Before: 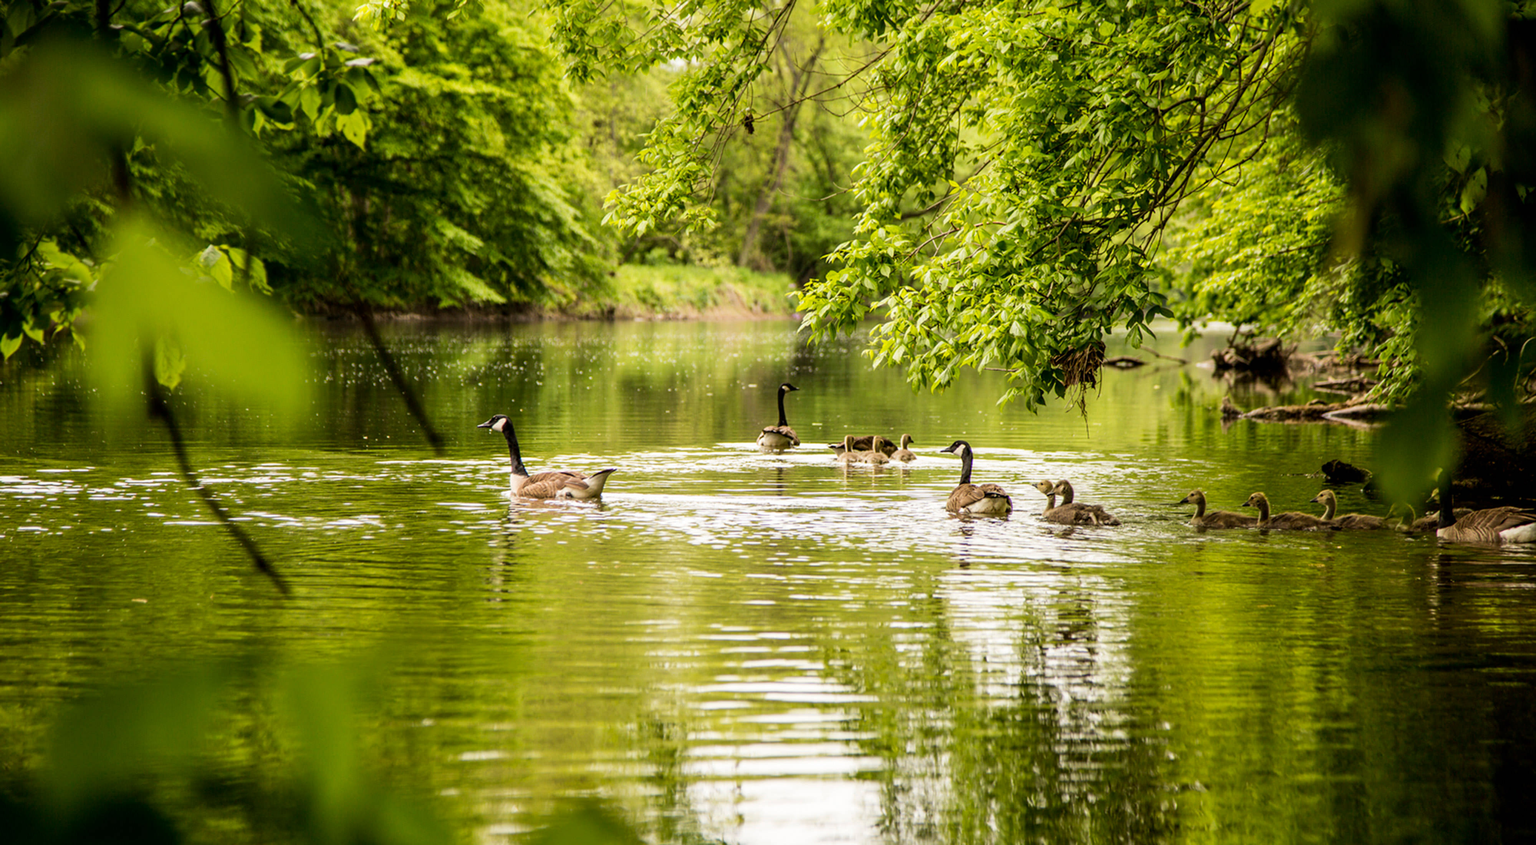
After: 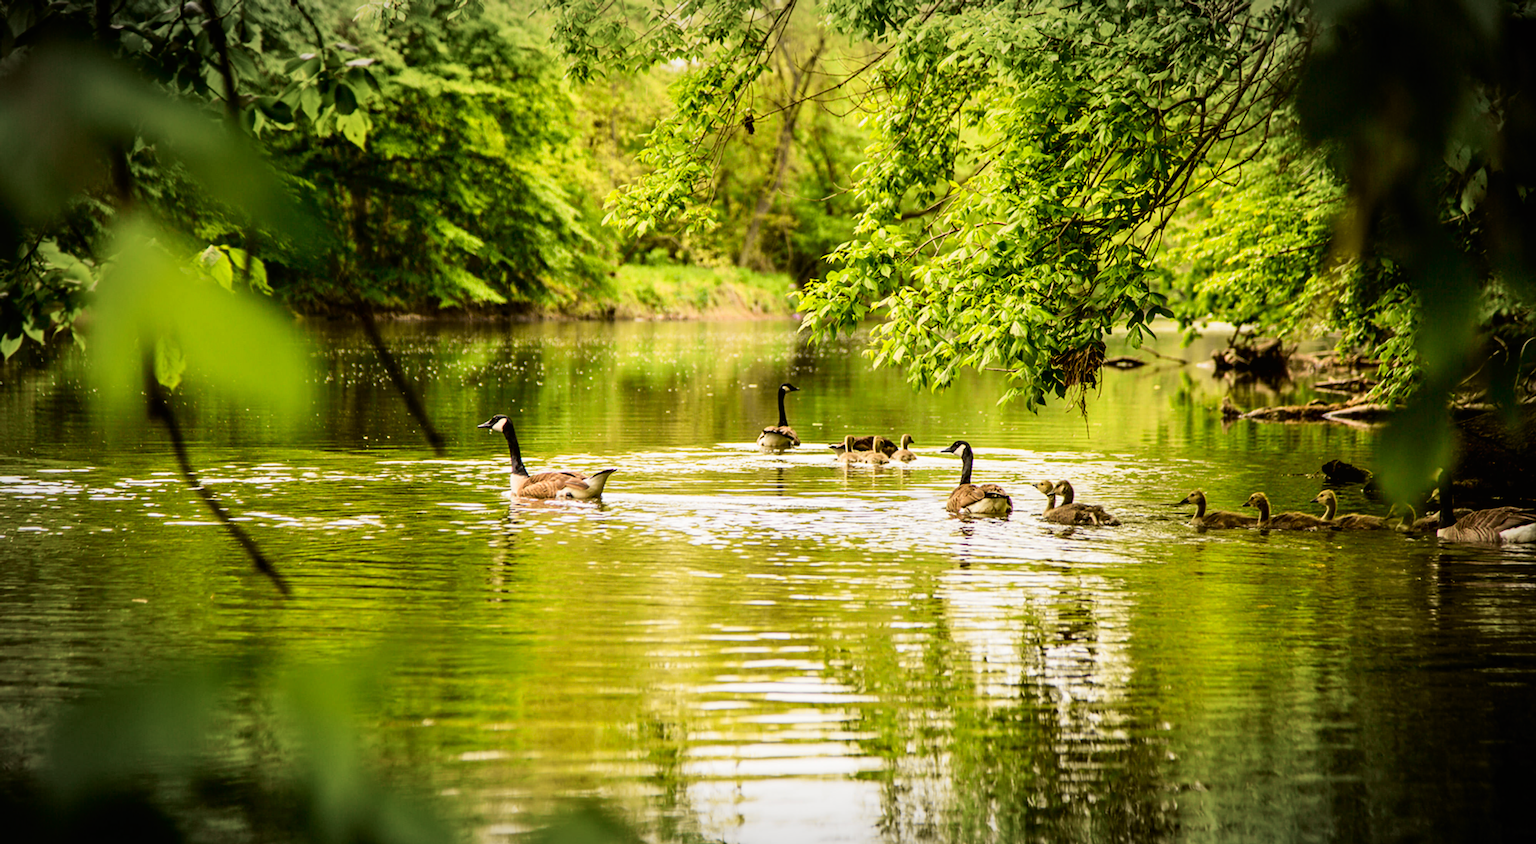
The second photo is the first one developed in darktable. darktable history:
tone curve: curves: ch0 [(0, 0.008) (0.107, 0.083) (0.283, 0.287) (0.461, 0.498) (0.64, 0.691) (0.822, 0.869) (0.998, 0.978)]; ch1 [(0, 0) (0.323, 0.339) (0.438, 0.422) (0.473, 0.487) (0.502, 0.502) (0.527, 0.53) (0.561, 0.583) (0.608, 0.629) (0.669, 0.704) (0.859, 0.899) (1, 1)]; ch2 [(0, 0) (0.33, 0.347) (0.421, 0.456) (0.473, 0.498) (0.502, 0.504) (0.522, 0.524) (0.549, 0.567) (0.585, 0.627) (0.676, 0.724) (1, 1)], color space Lab, independent channels, preserve colors none
vignetting: automatic ratio true
contrast equalizer: octaves 7, y [[0.5, 0.504, 0.515, 0.527, 0.535, 0.534], [0.5 ×6], [0.491, 0.387, 0.179, 0.068, 0.068, 0.068], [0 ×5, 0.023], [0 ×6]]
